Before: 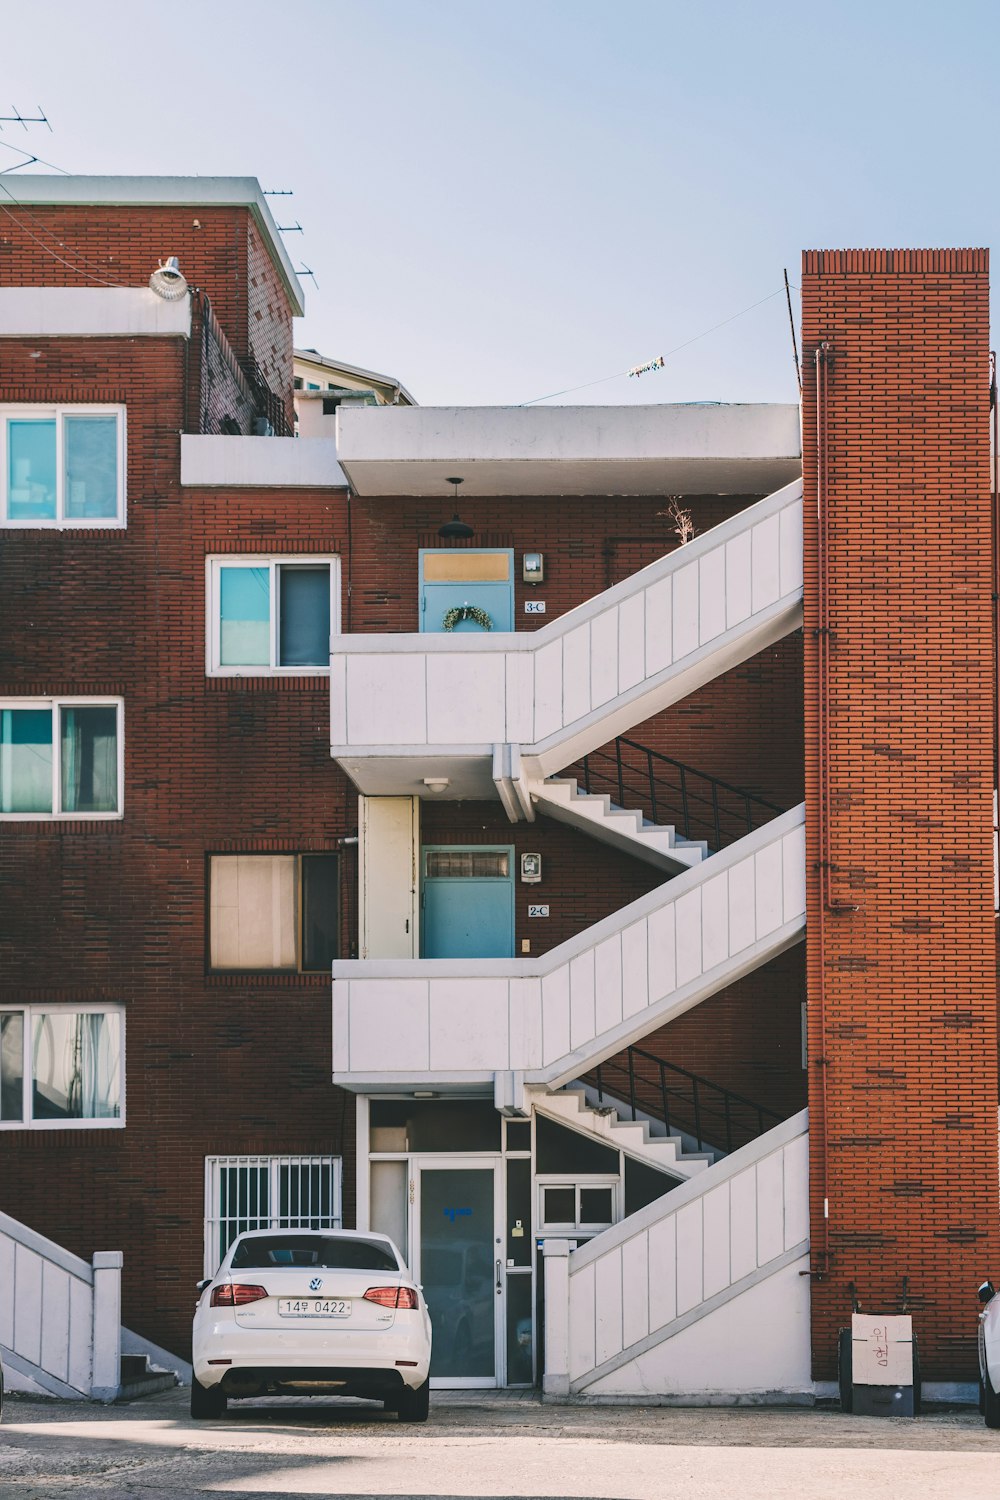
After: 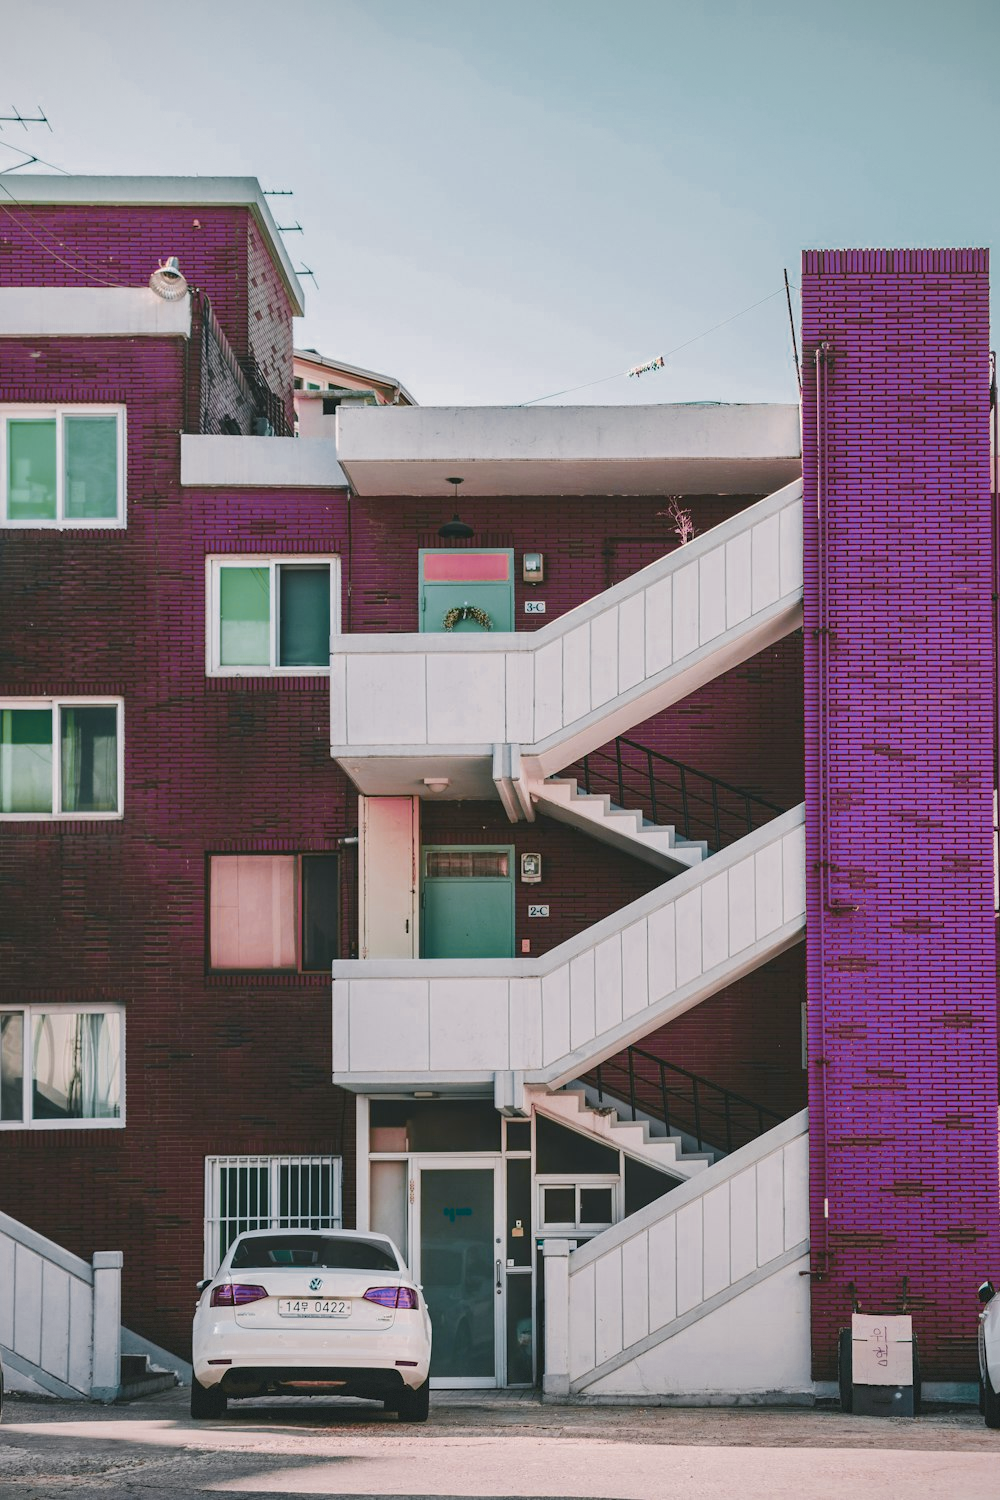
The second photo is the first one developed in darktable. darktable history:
color zones: curves: ch0 [(0.826, 0.353)]; ch1 [(0.242, 0.647) (0.889, 0.342)]; ch2 [(0.246, 0.089) (0.969, 0.068)]
vignetting: fall-off start 100%, fall-off radius 71%, brightness -0.434, saturation -0.2, width/height ratio 1.178, dithering 8-bit output, unbound false
